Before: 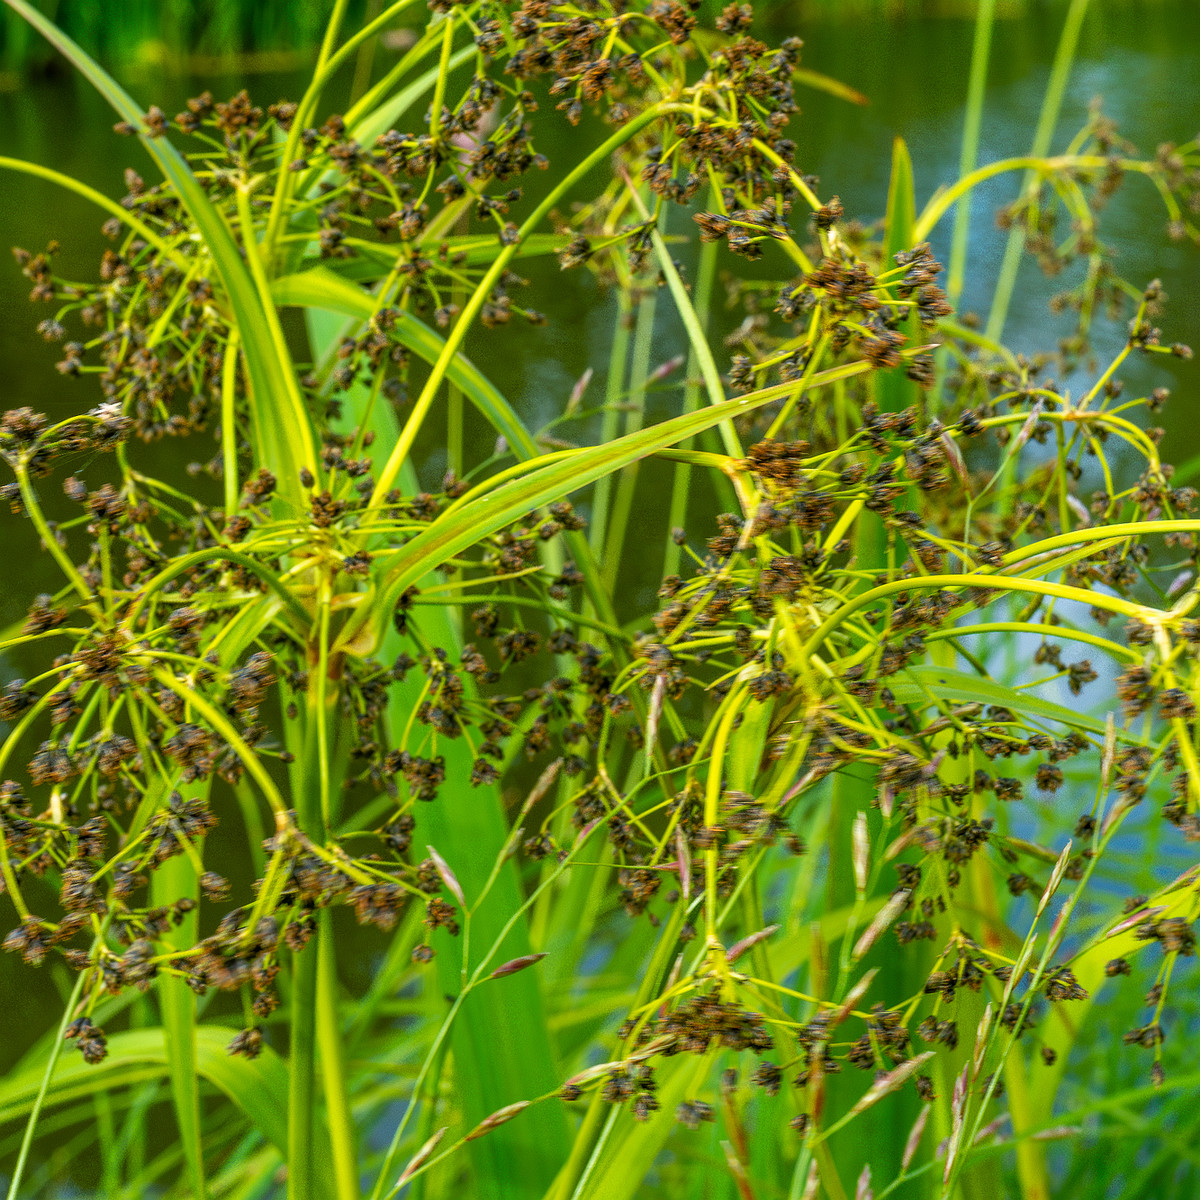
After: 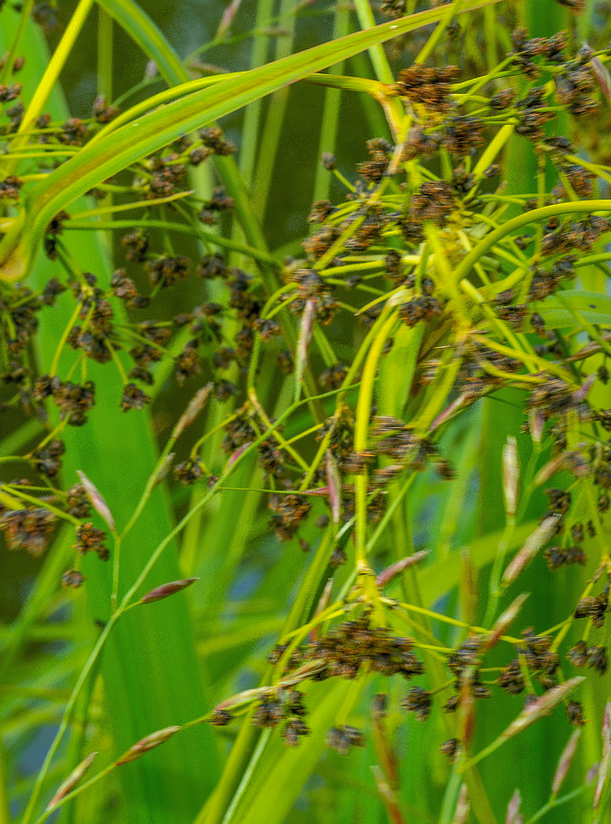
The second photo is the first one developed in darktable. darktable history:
crop and rotate: left 29.24%, top 31.296%, right 19.812%
base curve: curves: ch0 [(0, 0) (0.74, 0.67) (1, 1)], preserve colors none
shadows and highlights: shadows 39.48, highlights -59.73
